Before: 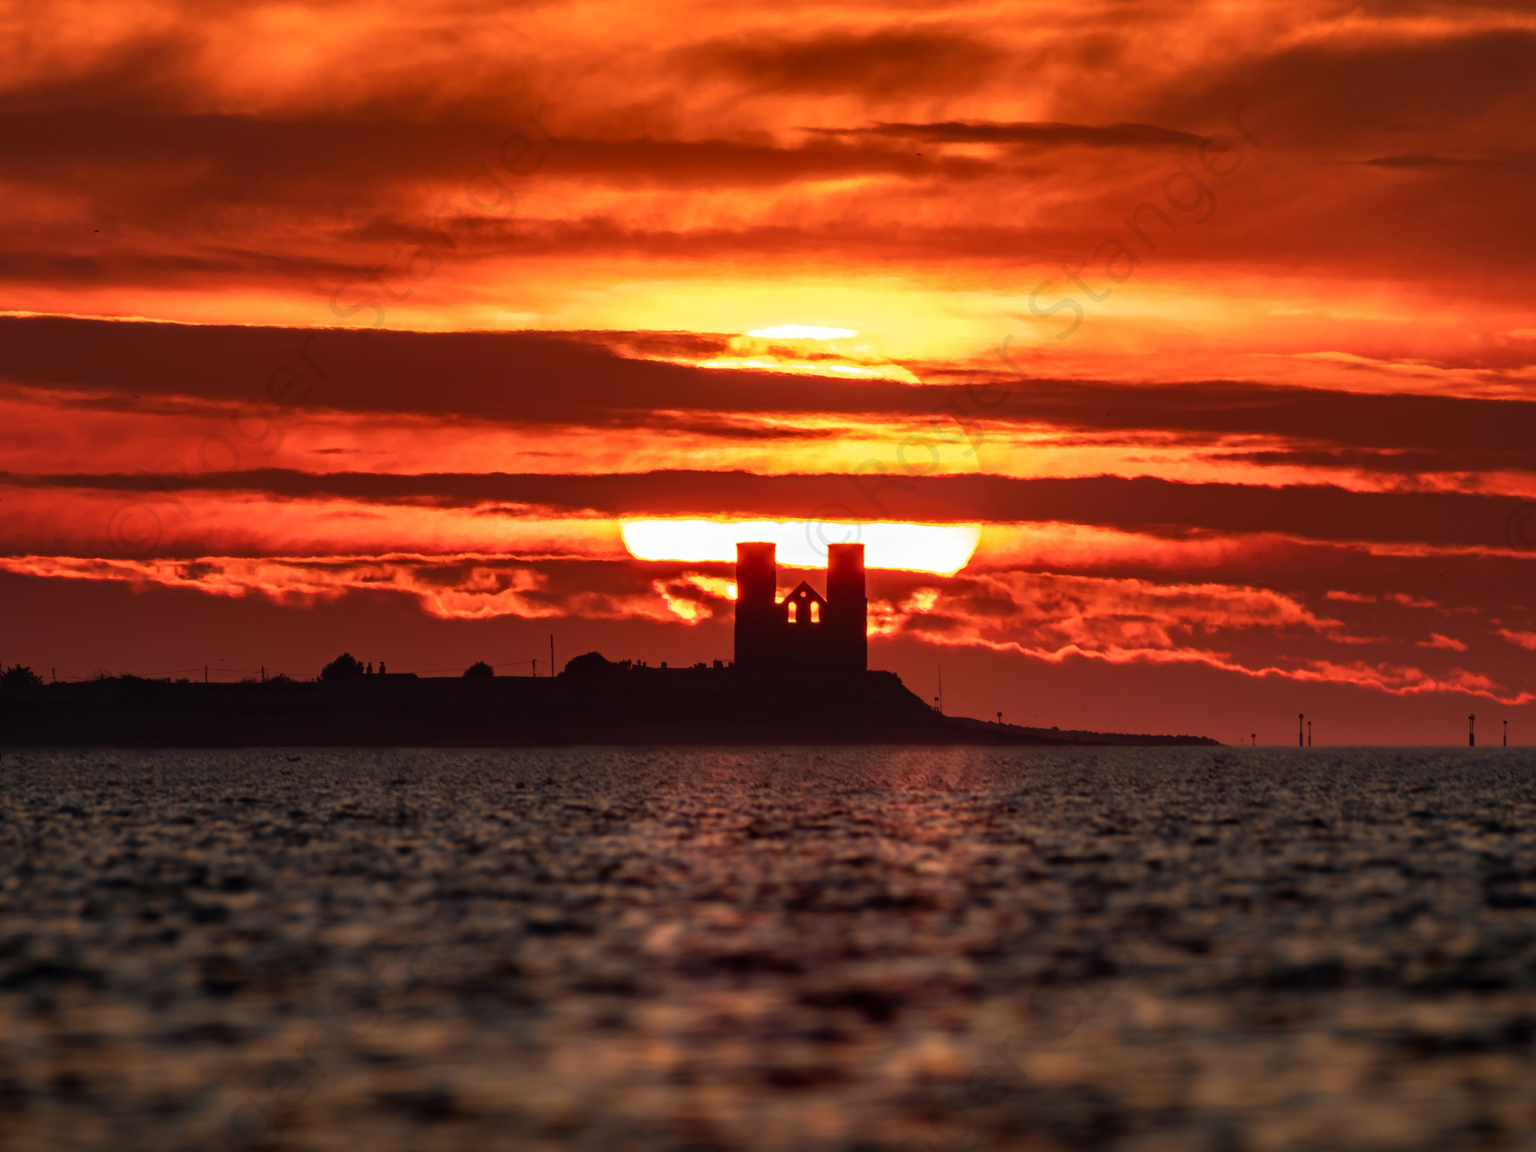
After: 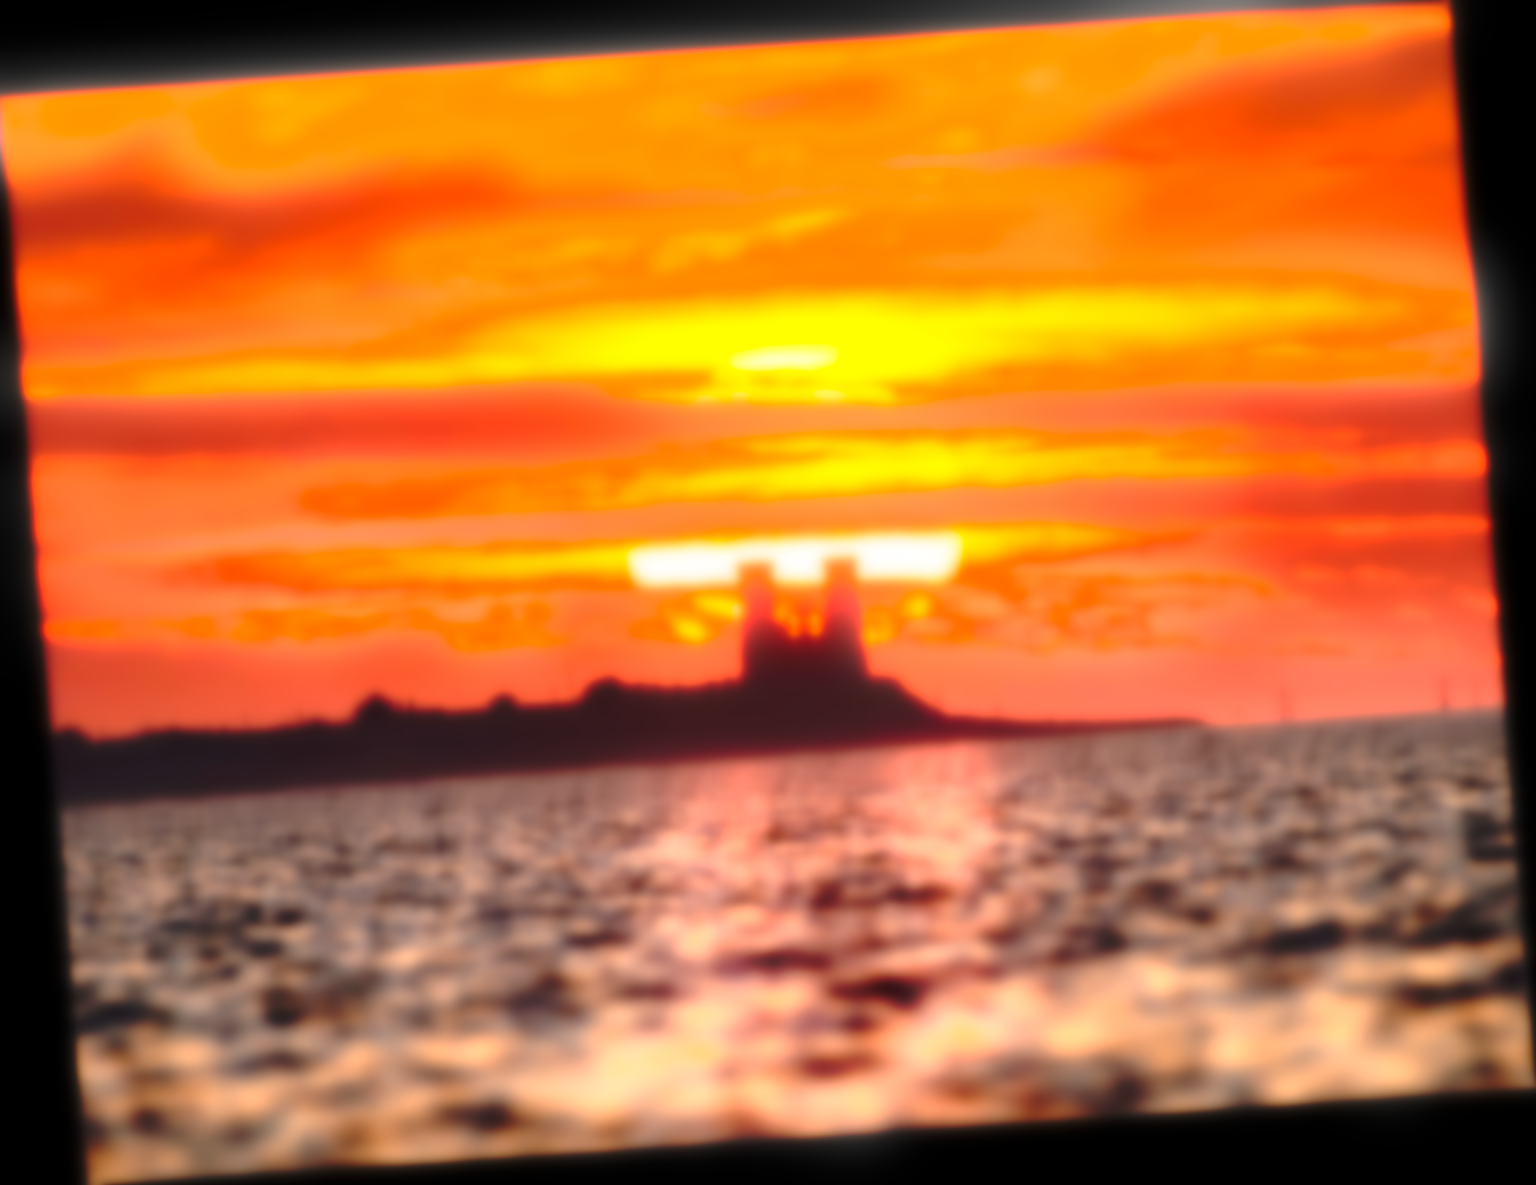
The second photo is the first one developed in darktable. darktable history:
exposure: exposure 3 EV, compensate highlight preservation false
bloom: size 16%, threshold 98%, strength 20%
graduated density: on, module defaults
rotate and perspective: rotation -4.2°, shear 0.006, automatic cropping off
lowpass: radius 16, unbound 0
base curve: curves: ch0 [(0, 0) (0.073, 0.04) (0.157, 0.139) (0.492, 0.492) (0.758, 0.758) (1, 1)], preserve colors none
